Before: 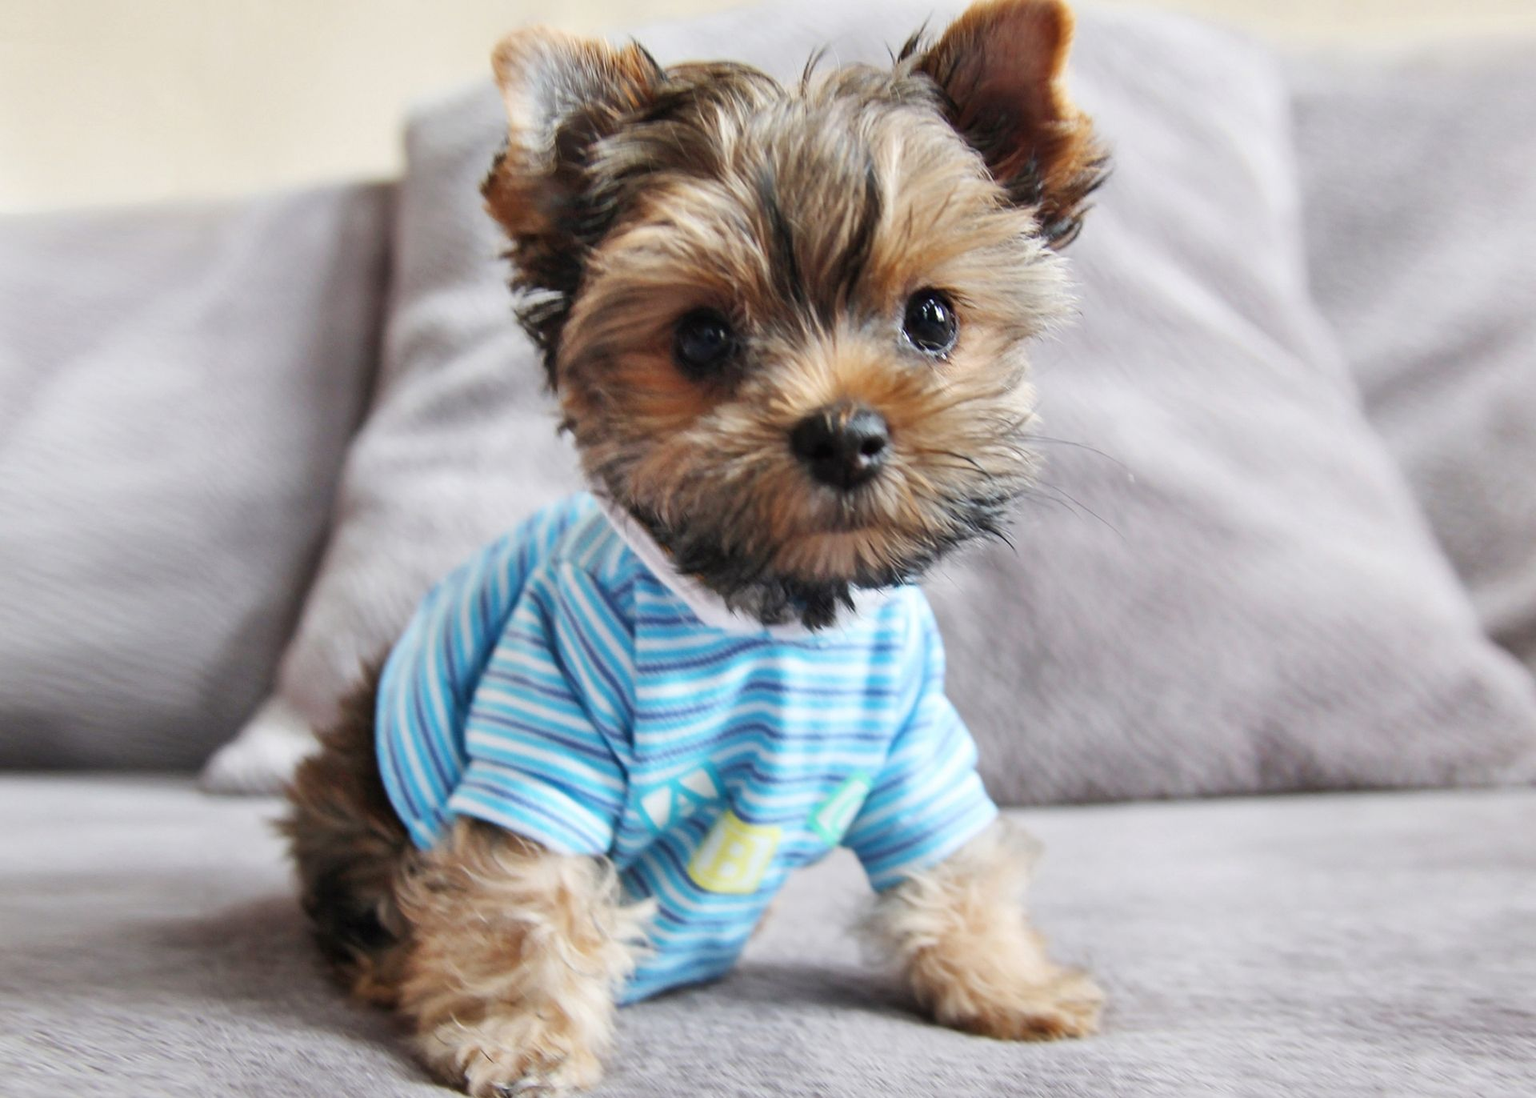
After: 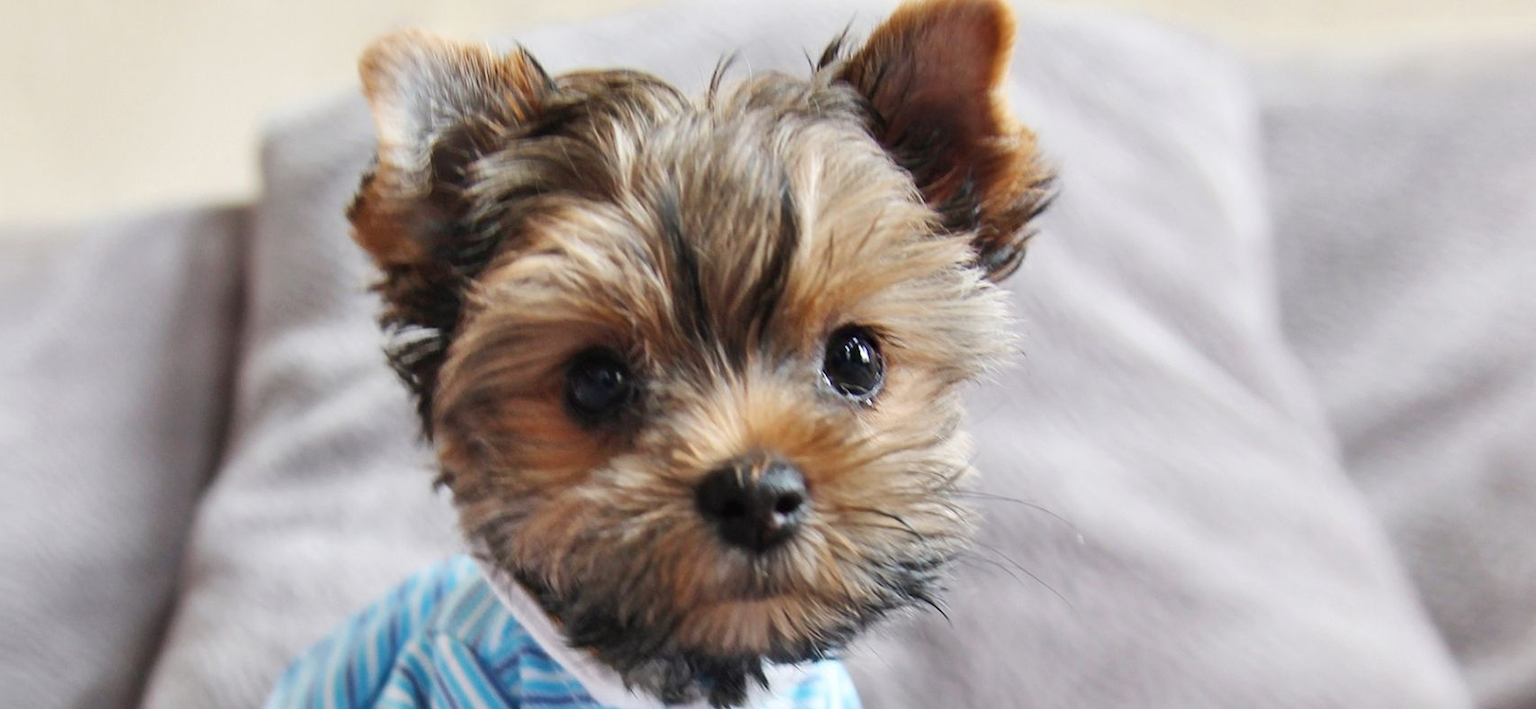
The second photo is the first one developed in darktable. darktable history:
crop and rotate: left 11.328%, bottom 42.658%
